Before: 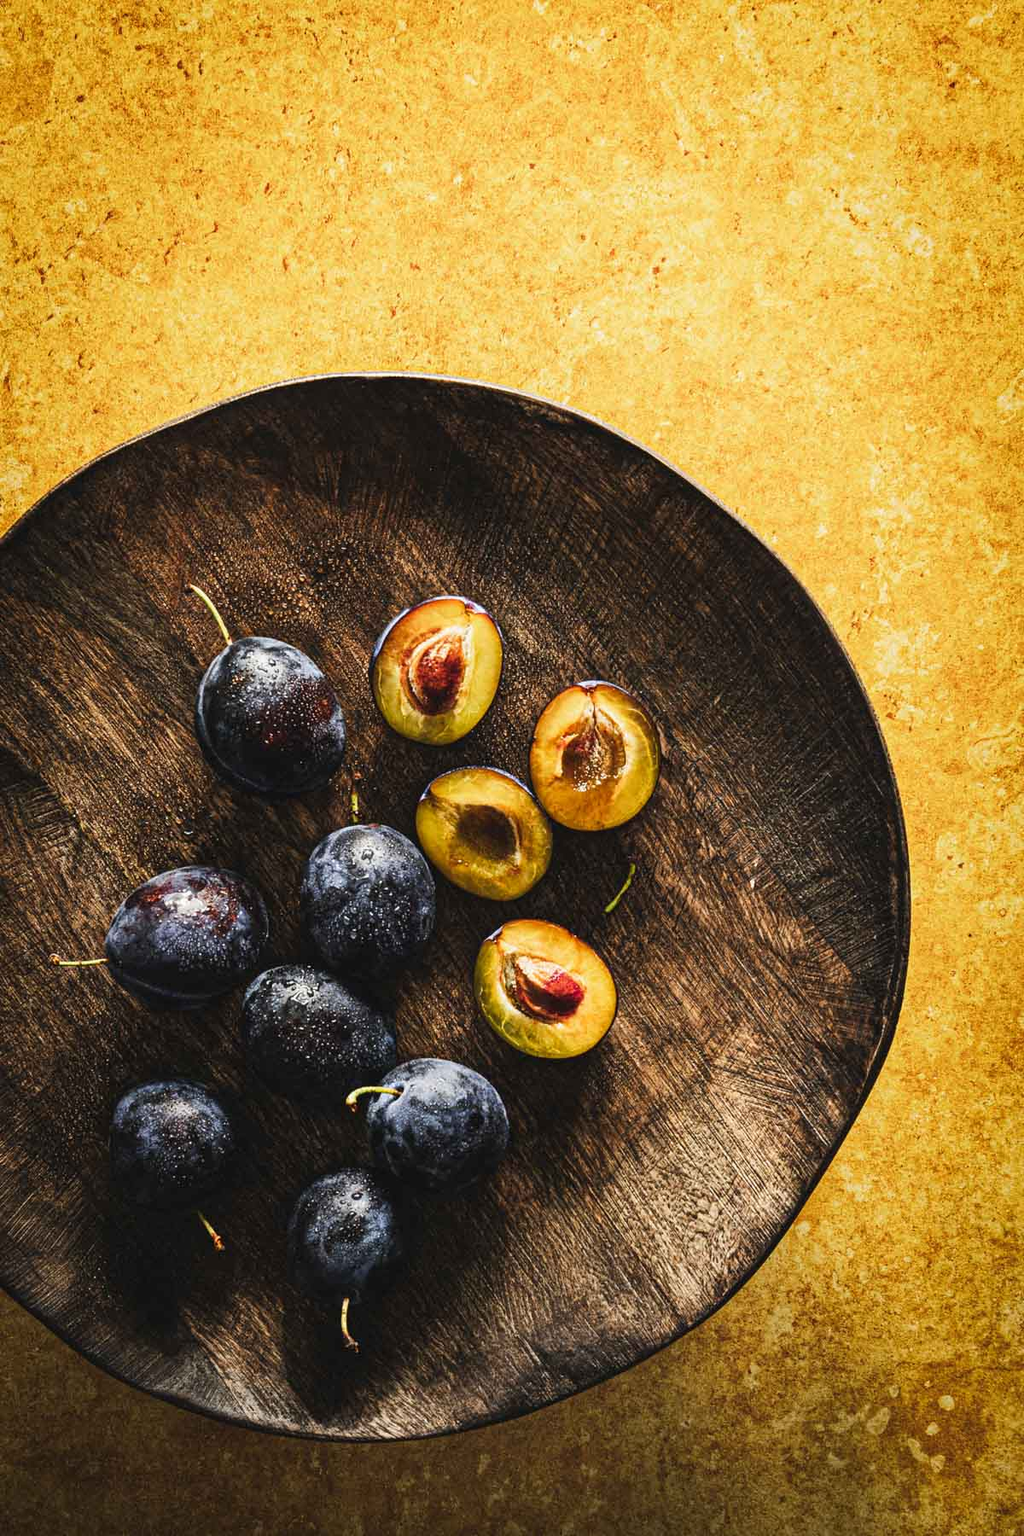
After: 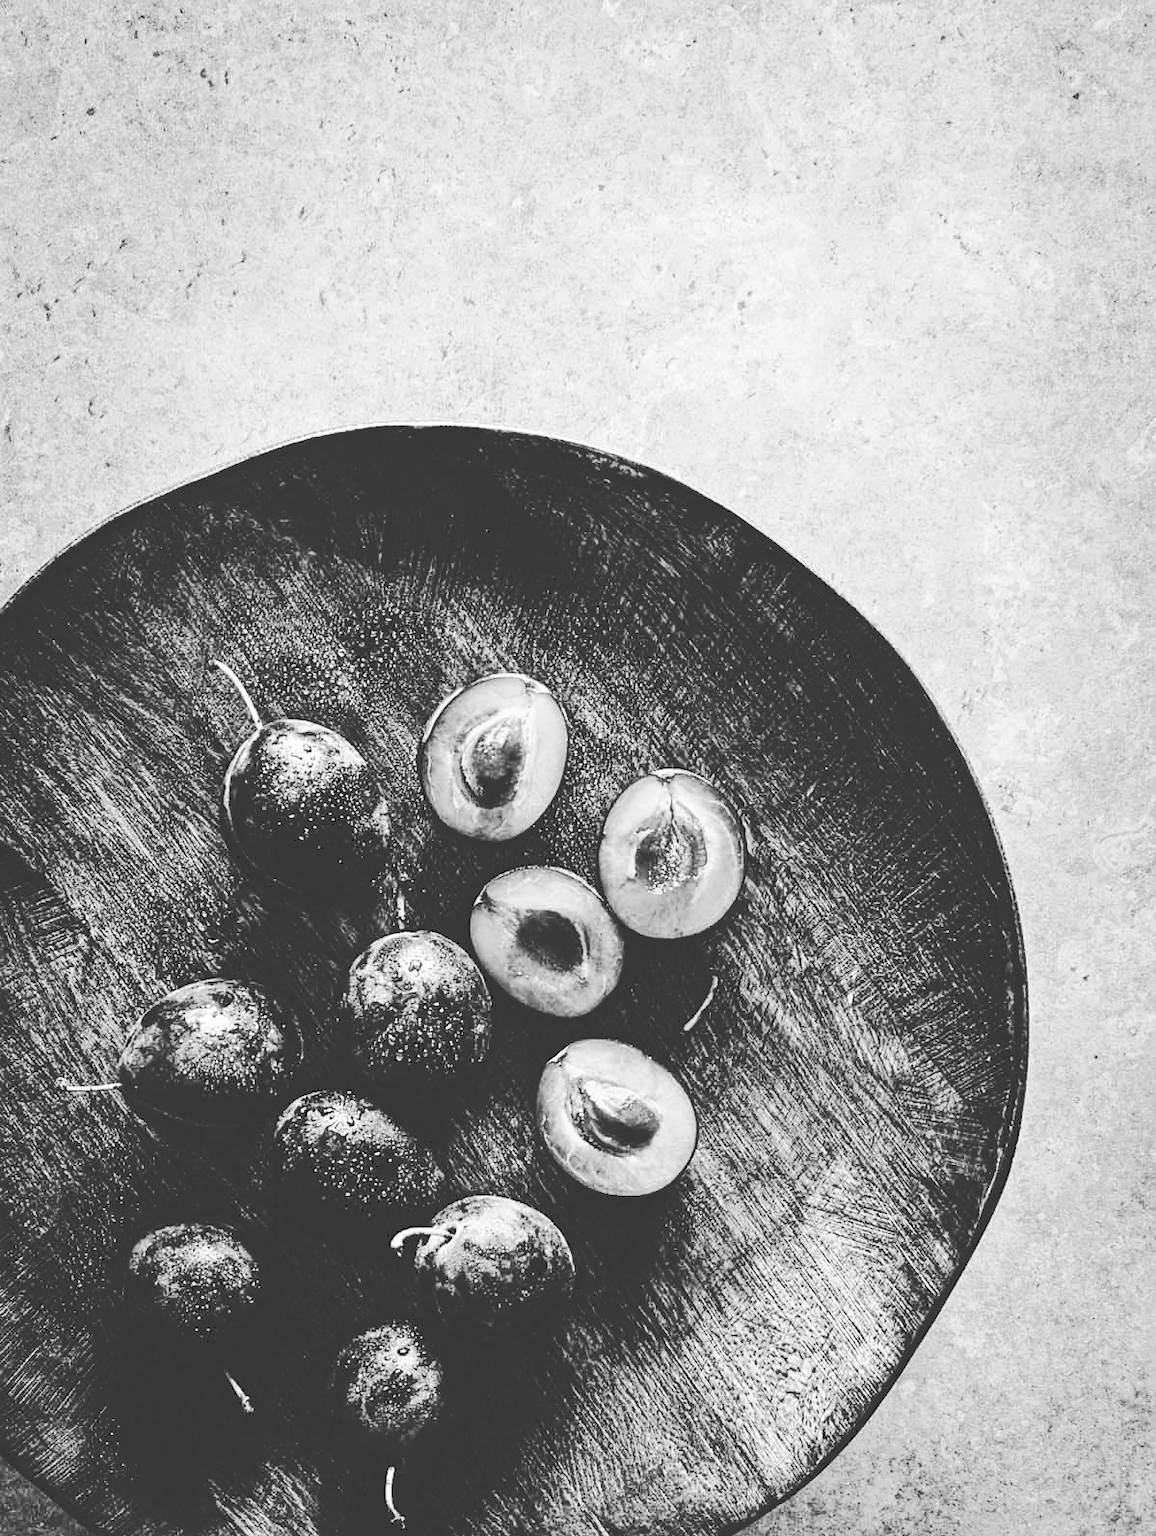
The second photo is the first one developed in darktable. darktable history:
tone curve: curves: ch0 [(0, 0) (0.003, 0.219) (0.011, 0.219) (0.025, 0.223) (0.044, 0.226) (0.069, 0.232) (0.1, 0.24) (0.136, 0.245) (0.177, 0.257) (0.224, 0.281) (0.277, 0.324) (0.335, 0.392) (0.399, 0.484) (0.468, 0.585) (0.543, 0.672) (0.623, 0.741) (0.709, 0.788) (0.801, 0.835) (0.898, 0.878) (1, 1)], preserve colors none
crop and rotate: top 0%, bottom 11.49%
color balance rgb: perceptual saturation grading › global saturation 25%, global vibrance 20%
sharpen: amount 0.2
base curve: curves: ch0 [(0, 0) (0.028, 0.03) (0.121, 0.232) (0.46, 0.748) (0.859, 0.968) (1, 1)], preserve colors none
exposure: exposure 0.2 EV, compensate highlight preservation false
monochrome: a 2.21, b -1.33, size 2.2
